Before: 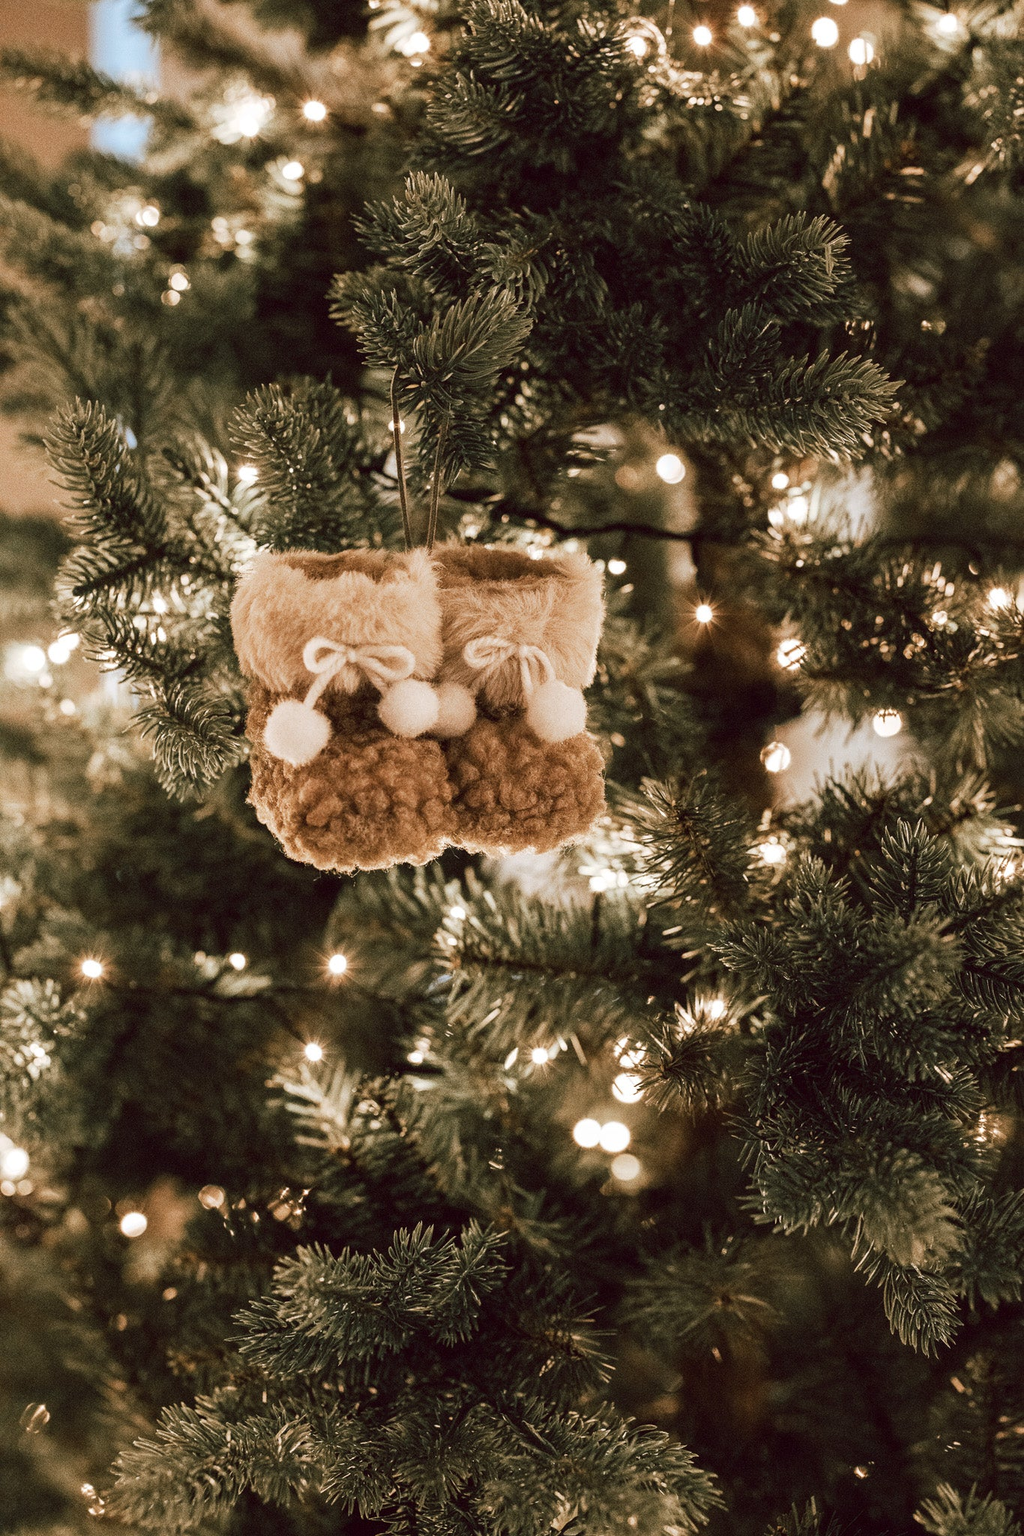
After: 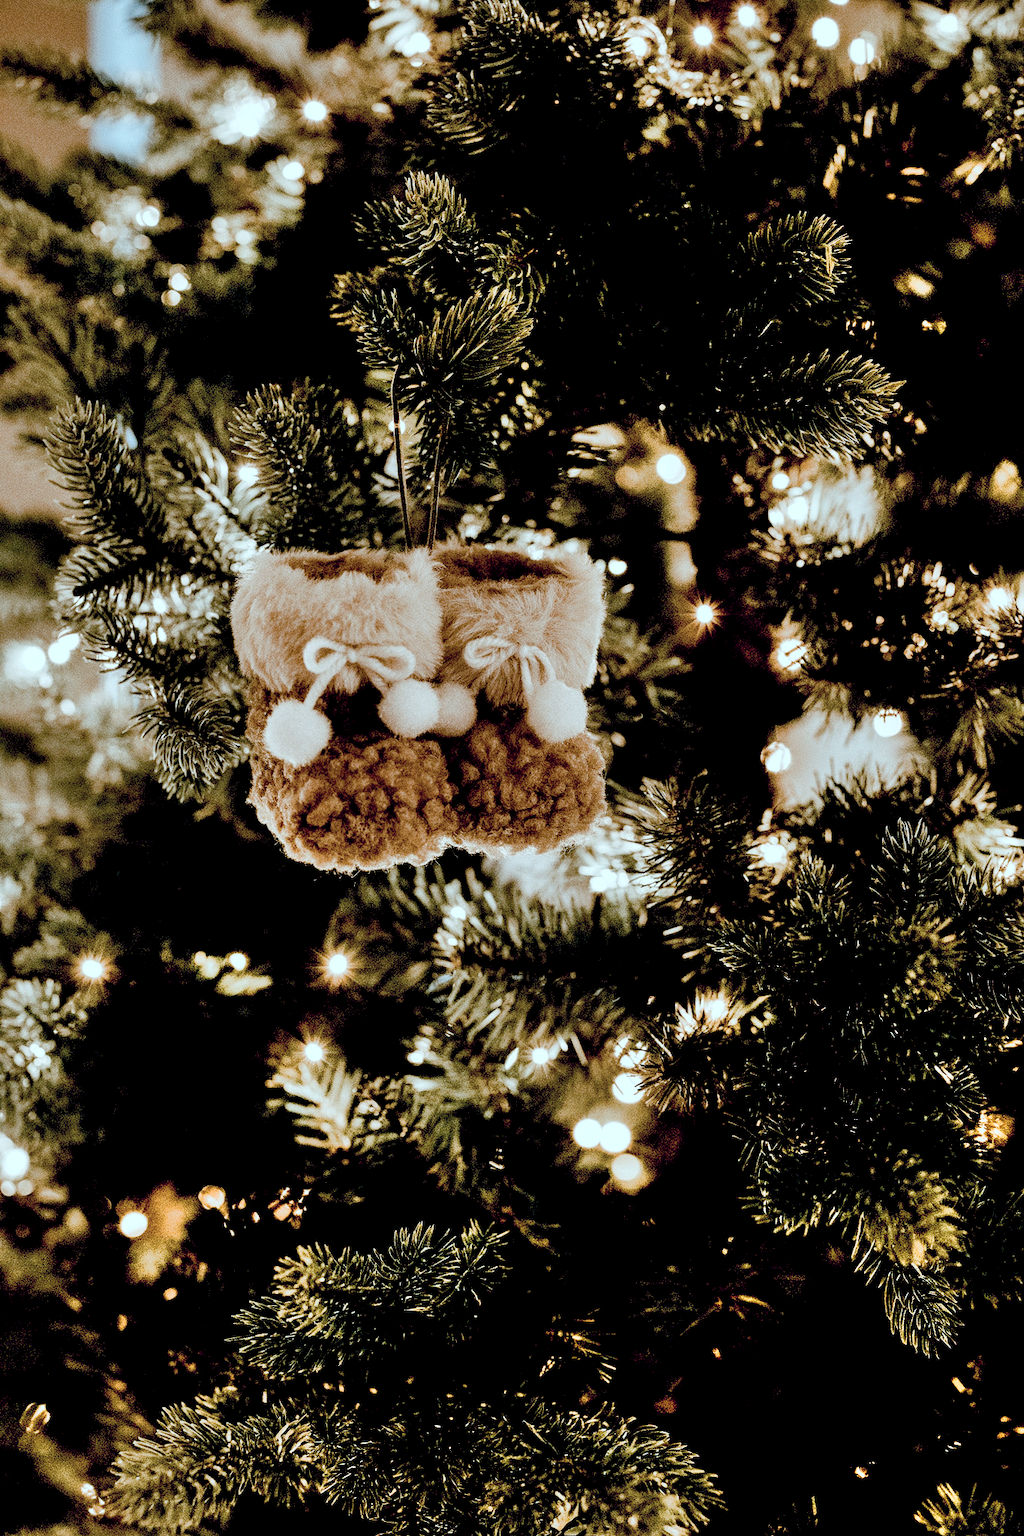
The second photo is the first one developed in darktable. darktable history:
color correction: highlights a* -13.3, highlights b* -17.49, saturation 0.7
exposure: black level correction 0.055, exposure -0.033 EV, compensate highlight preservation false
shadows and highlights: soften with gaussian
color balance rgb: highlights gain › chroma 2.988%, highlights gain › hue 72.49°, global offset › chroma 0.102%, global offset › hue 253.91°, perceptual saturation grading › global saturation 0.5%, perceptual saturation grading › highlights -29.467%, perceptual saturation grading › mid-tones 29.786%, perceptual saturation grading › shadows 58.807%
